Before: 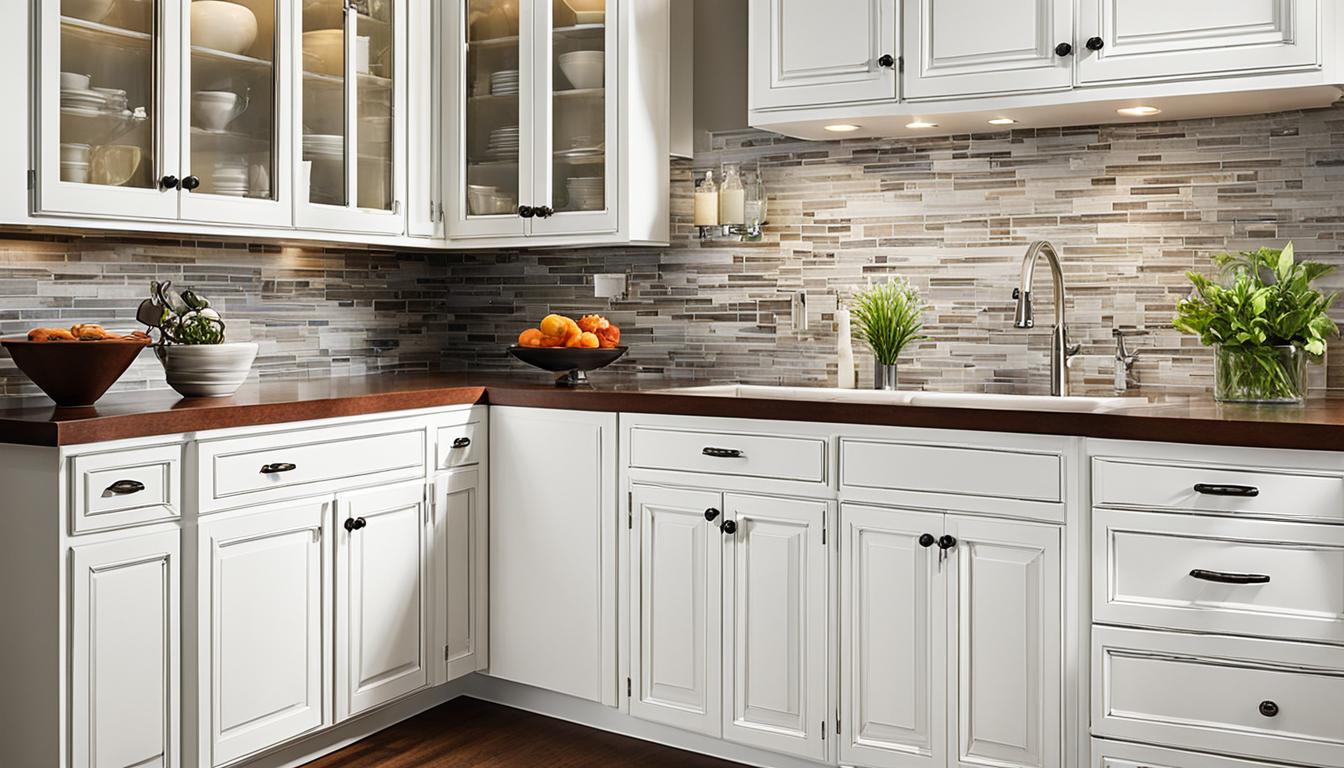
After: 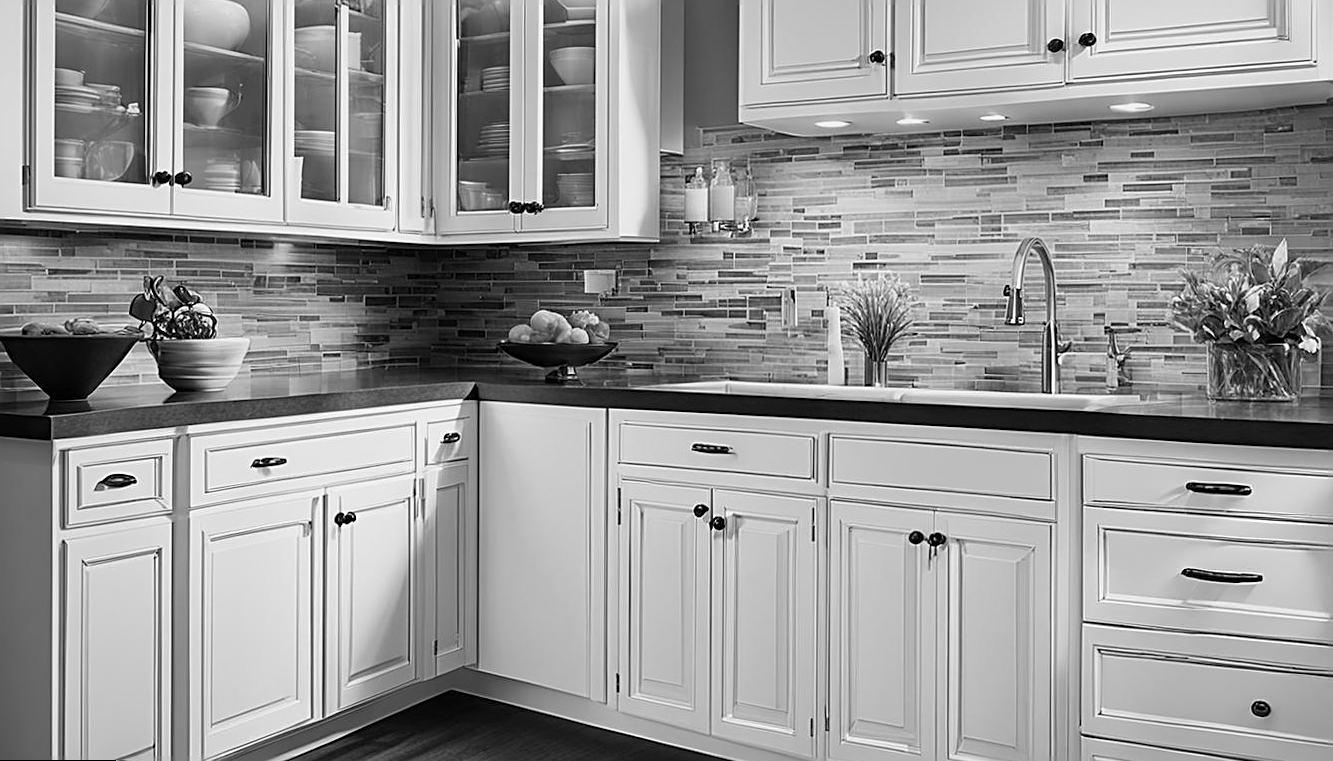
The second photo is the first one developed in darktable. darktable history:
sharpen: on, module defaults
monochrome: a -71.75, b 75.82
rotate and perspective: rotation 0.192°, lens shift (horizontal) -0.015, crop left 0.005, crop right 0.996, crop top 0.006, crop bottom 0.99
